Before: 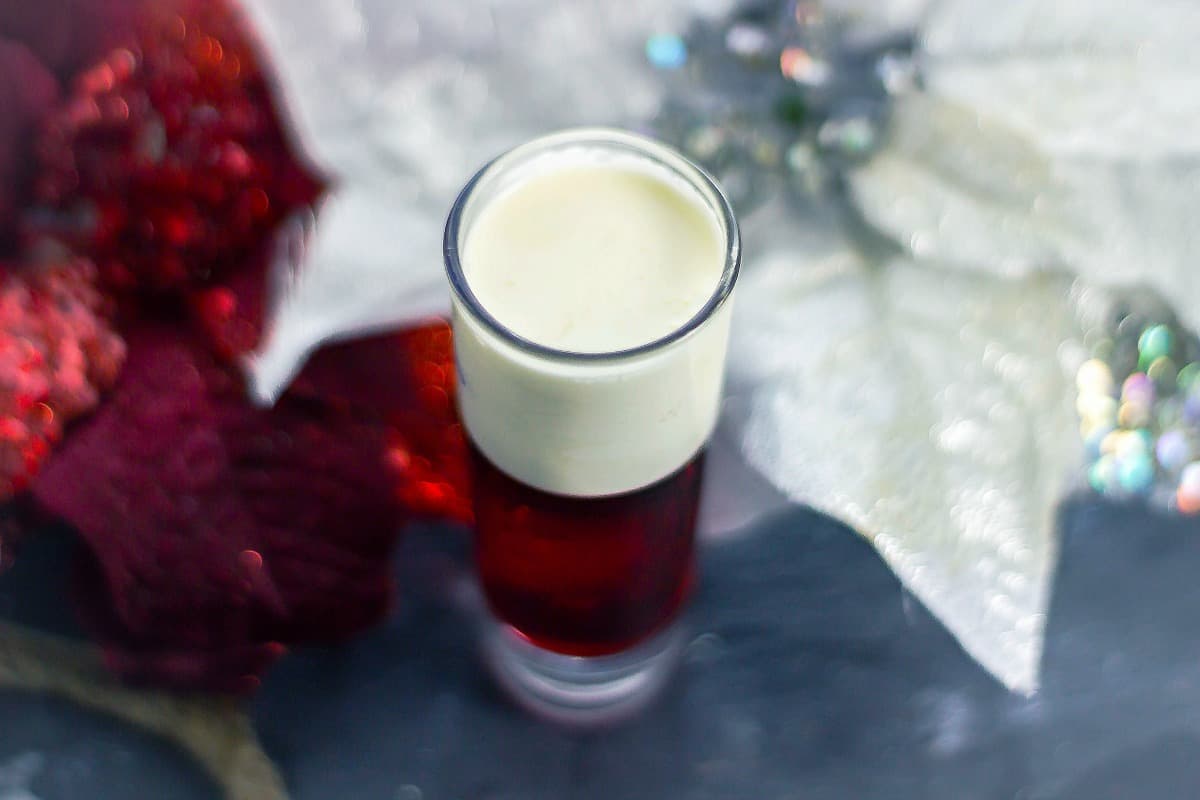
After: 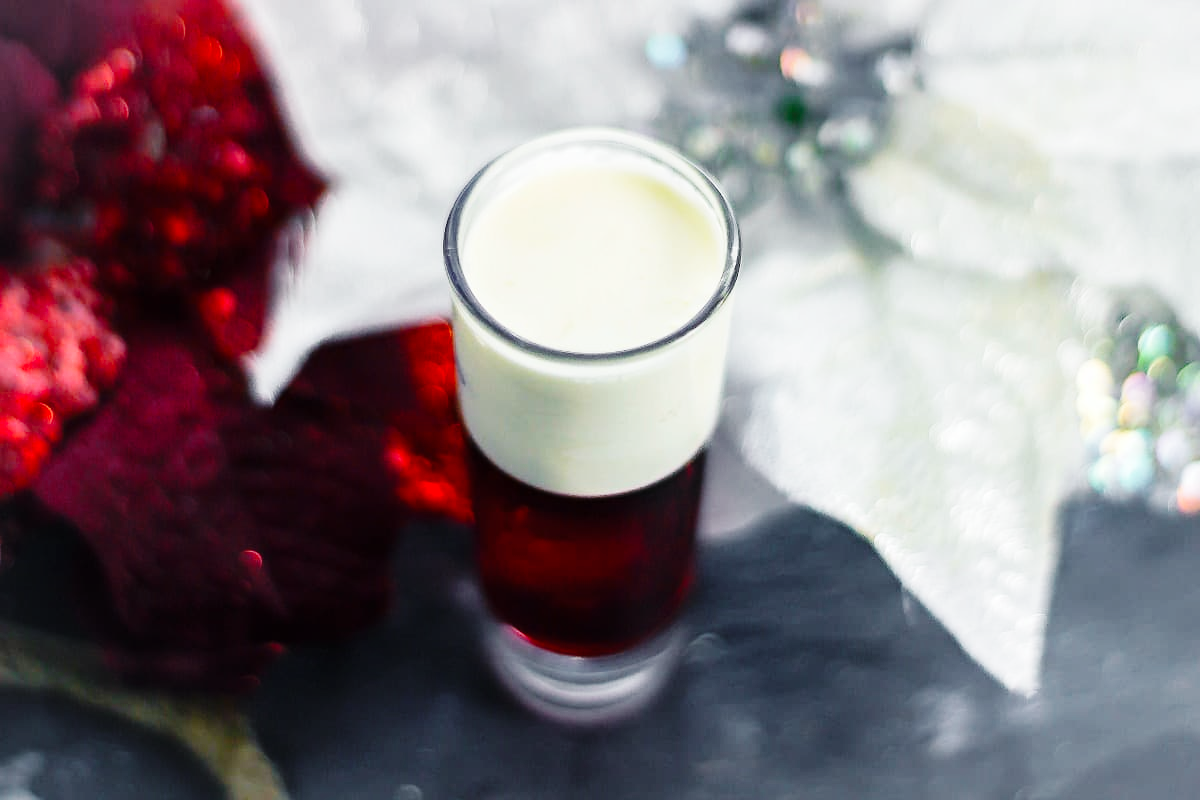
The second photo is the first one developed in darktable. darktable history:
base curve: curves: ch0 [(0, 0) (0.036, 0.025) (0.121, 0.166) (0.206, 0.329) (0.605, 0.79) (1, 1)], preserve colors none
color zones: curves: ch1 [(0.25, 0.61) (0.75, 0.248)]
